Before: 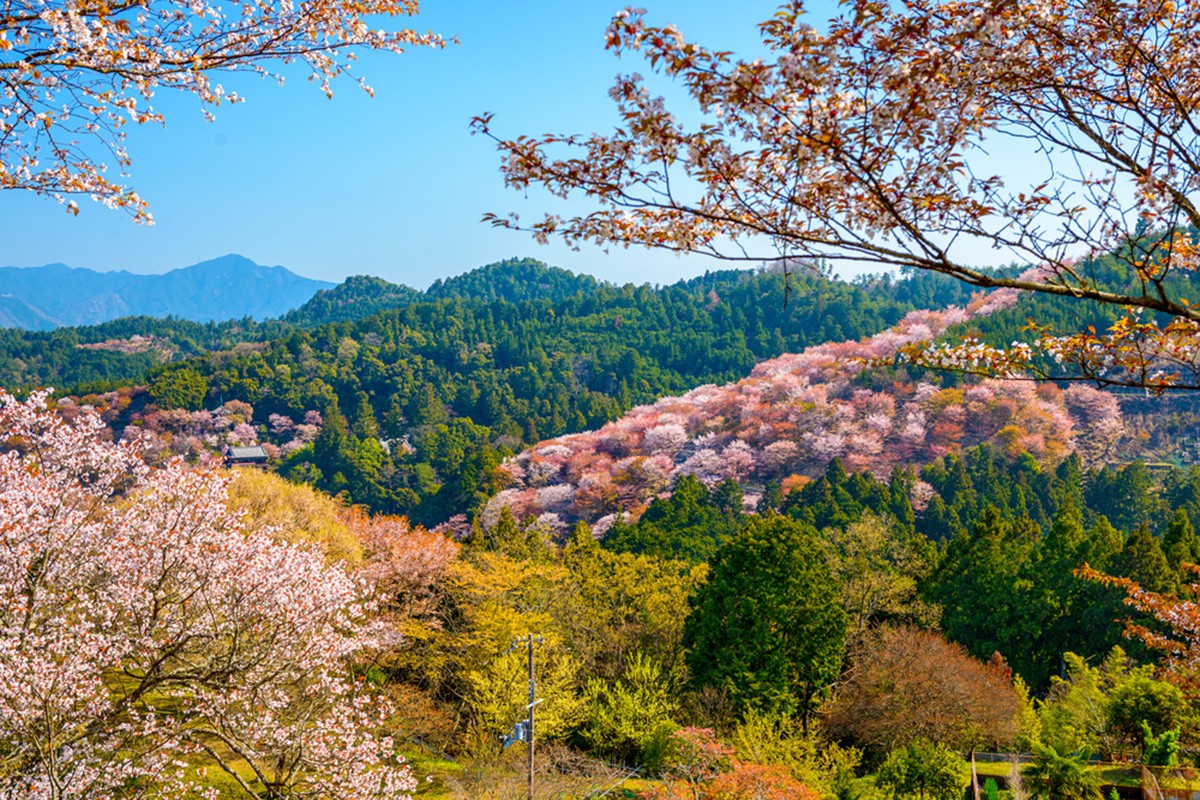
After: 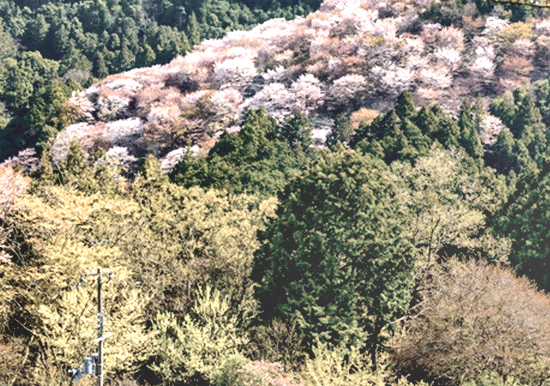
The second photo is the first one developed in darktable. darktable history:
exposure: black level correction 0.016, exposure 1.774 EV, compensate highlight preservation false
shadows and highlights: shadows 20.91, highlights -82.73, soften with gaussian
crop: left 35.976%, top 45.819%, right 18.162%, bottom 5.807%
color zones: curves: ch0 [(0, 0.497) (0.143, 0.5) (0.286, 0.5) (0.429, 0.483) (0.571, 0.116) (0.714, -0.006) (0.857, 0.28) (1, 0.497)]
base curve: exposure shift 0, preserve colors none
contrast brightness saturation: contrast -0.32, brightness 0.75, saturation -0.78
